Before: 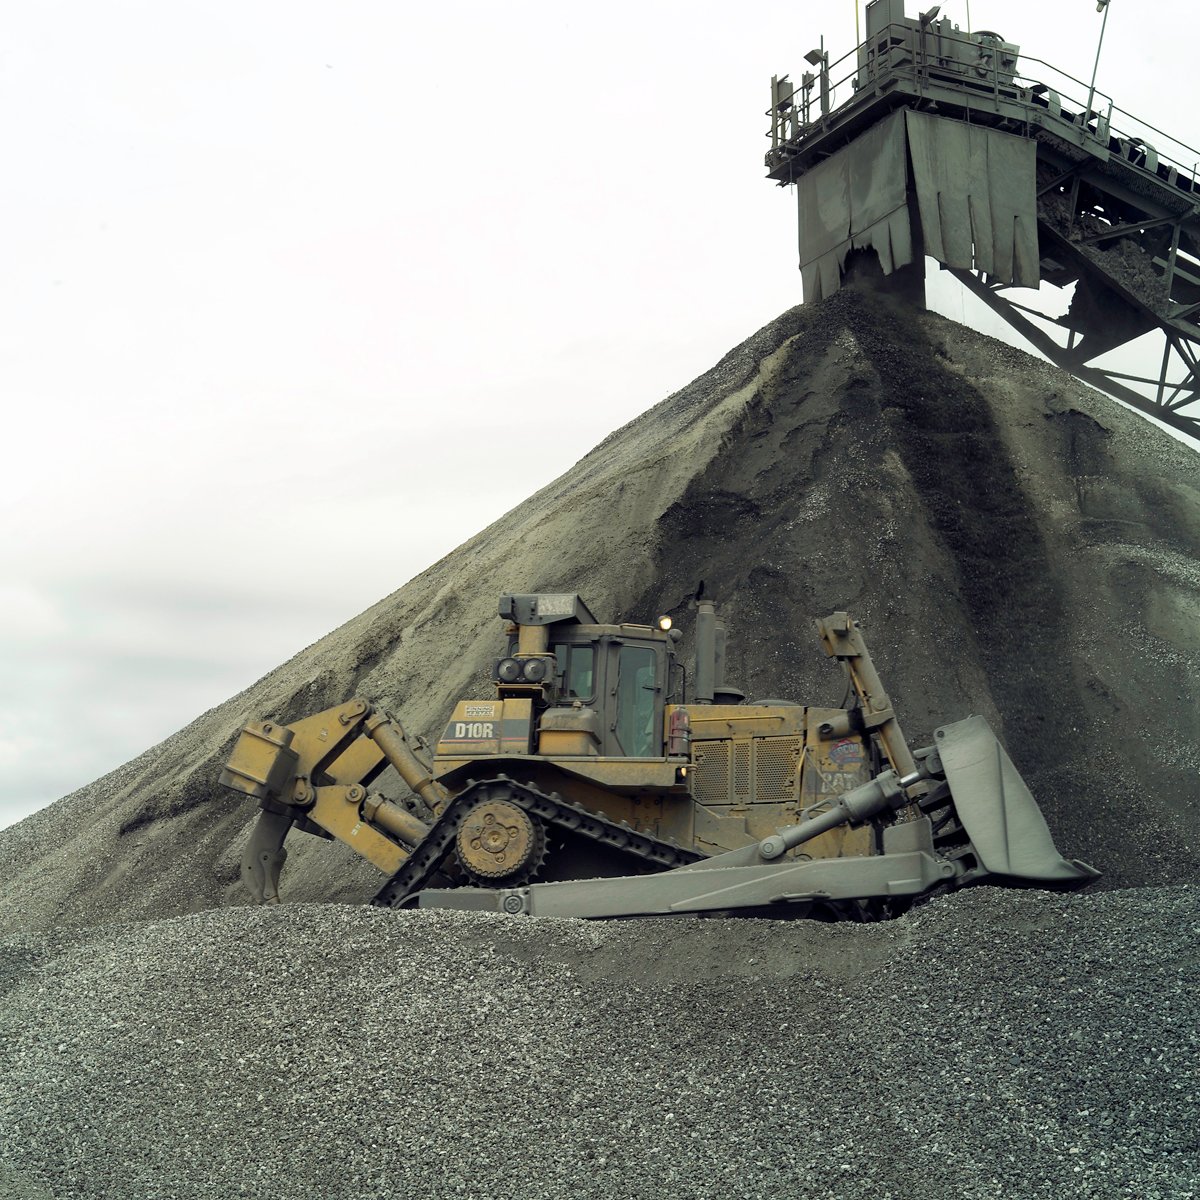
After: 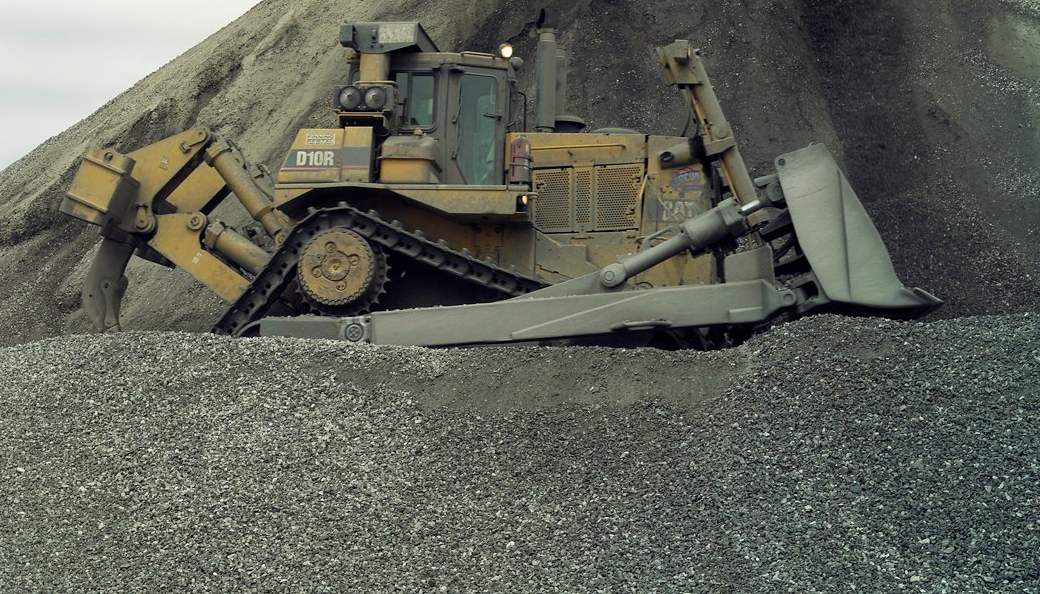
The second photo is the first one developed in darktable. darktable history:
crop and rotate: left 13.29%, top 47.674%, bottom 2.749%
